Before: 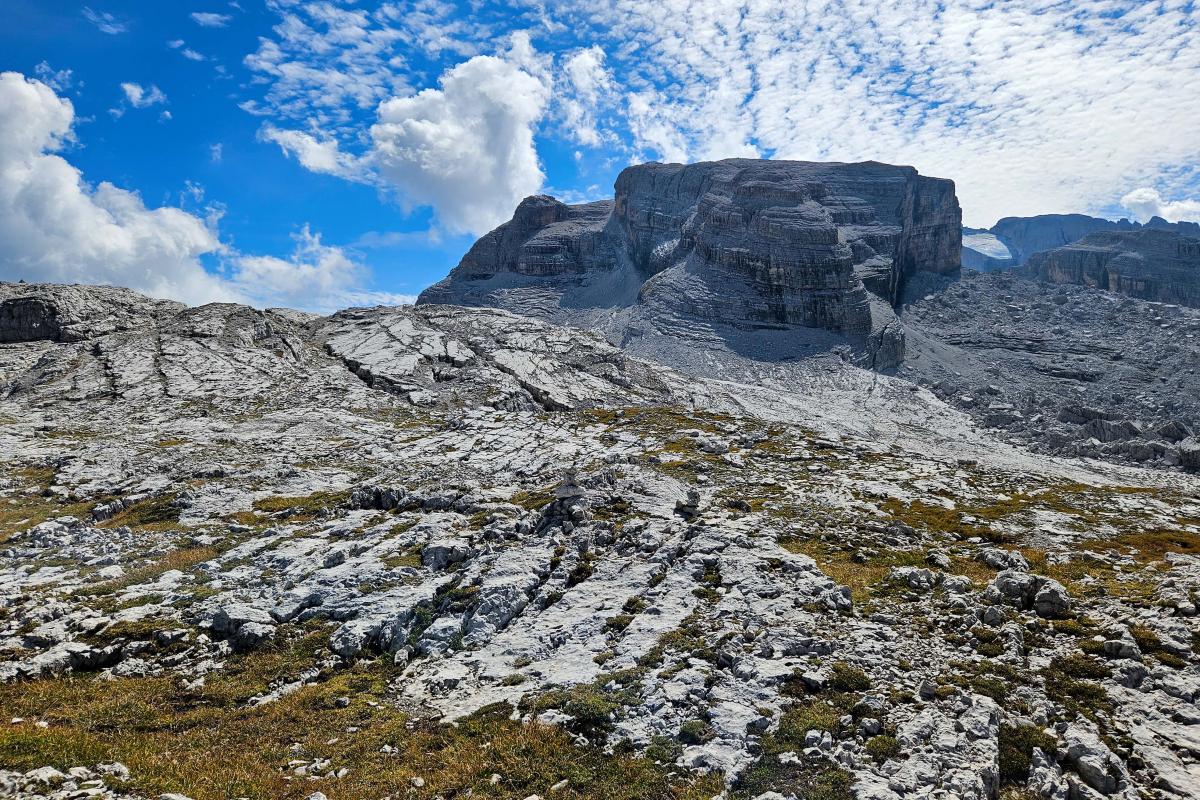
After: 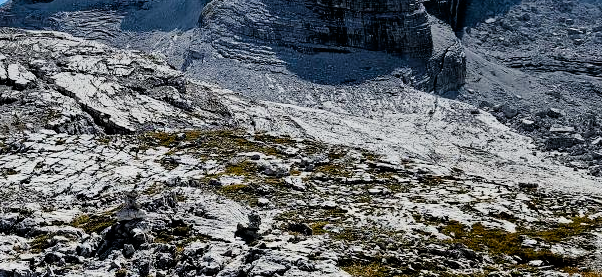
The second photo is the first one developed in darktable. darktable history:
filmic rgb: black relative exposure -4 EV, white relative exposure 3 EV, hardness 3.02, contrast 1.5
crop: left 36.607%, top 34.735%, right 13.146%, bottom 30.611%
color balance rgb: perceptual saturation grading › global saturation 20%, perceptual saturation grading › highlights -50%, perceptual saturation grading › shadows 30%
